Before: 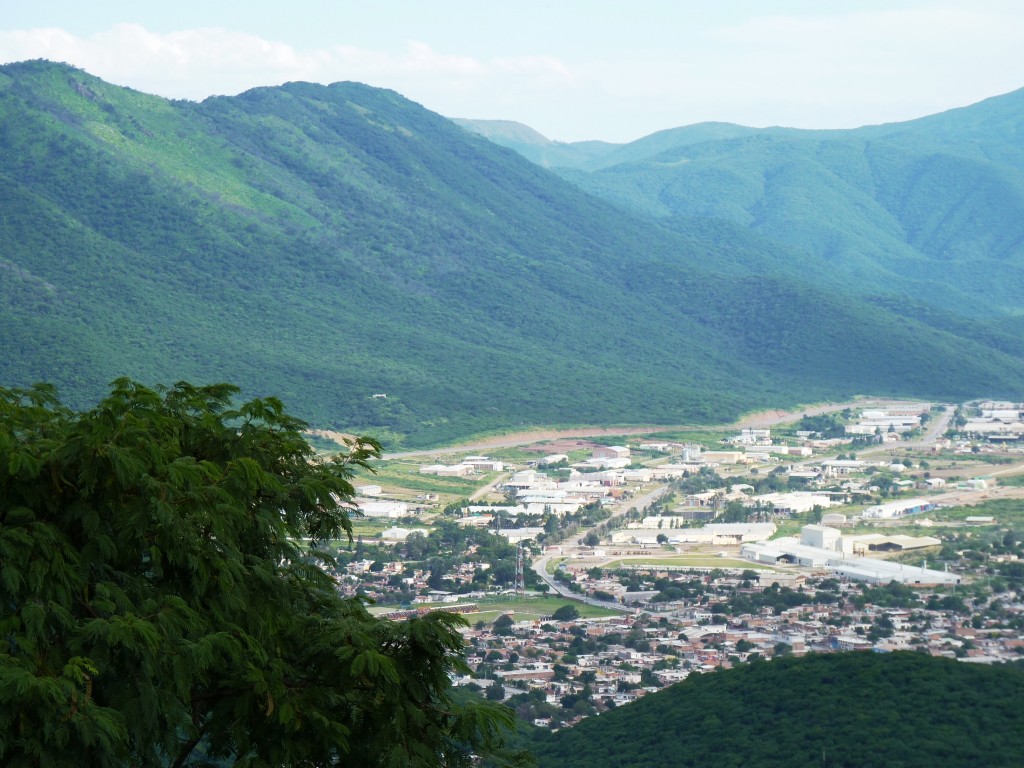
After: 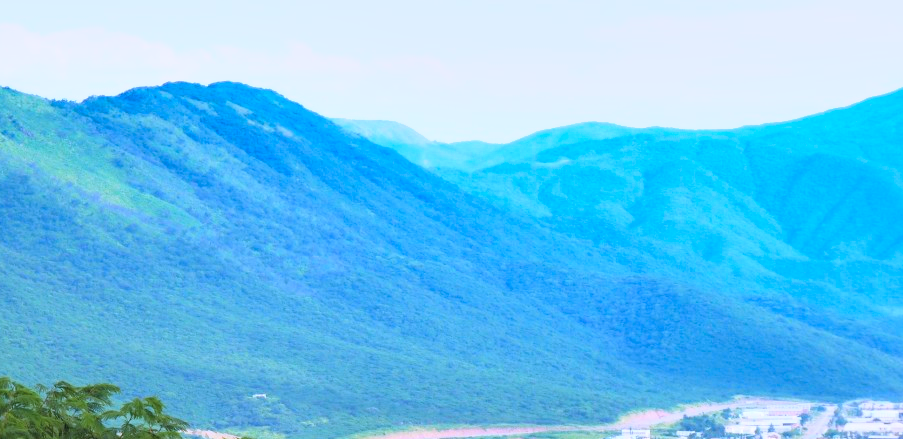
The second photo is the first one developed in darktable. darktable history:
color calibration: output R [0.999, 0.026, -0.11, 0], output G [-0.019, 1.037, -0.099, 0], output B [0.022, -0.023, 0.902, 0], illuminant custom, x 0.367, y 0.392, temperature 4437.75 K, clip negative RGB from gamut false
shadows and highlights: shadows 32.83, highlights -47.7, soften with gaussian
global tonemap: drago (0.7, 100)
exposure: black level correction 0, exposure 0.7 EV, compensate exposure bias true, compensate highlight preservation false
crop and rotate: left 11.812%, bottom 42.776%
color contrast: green-magenta contrast 1.2, blue-yellow contrast 1.2
